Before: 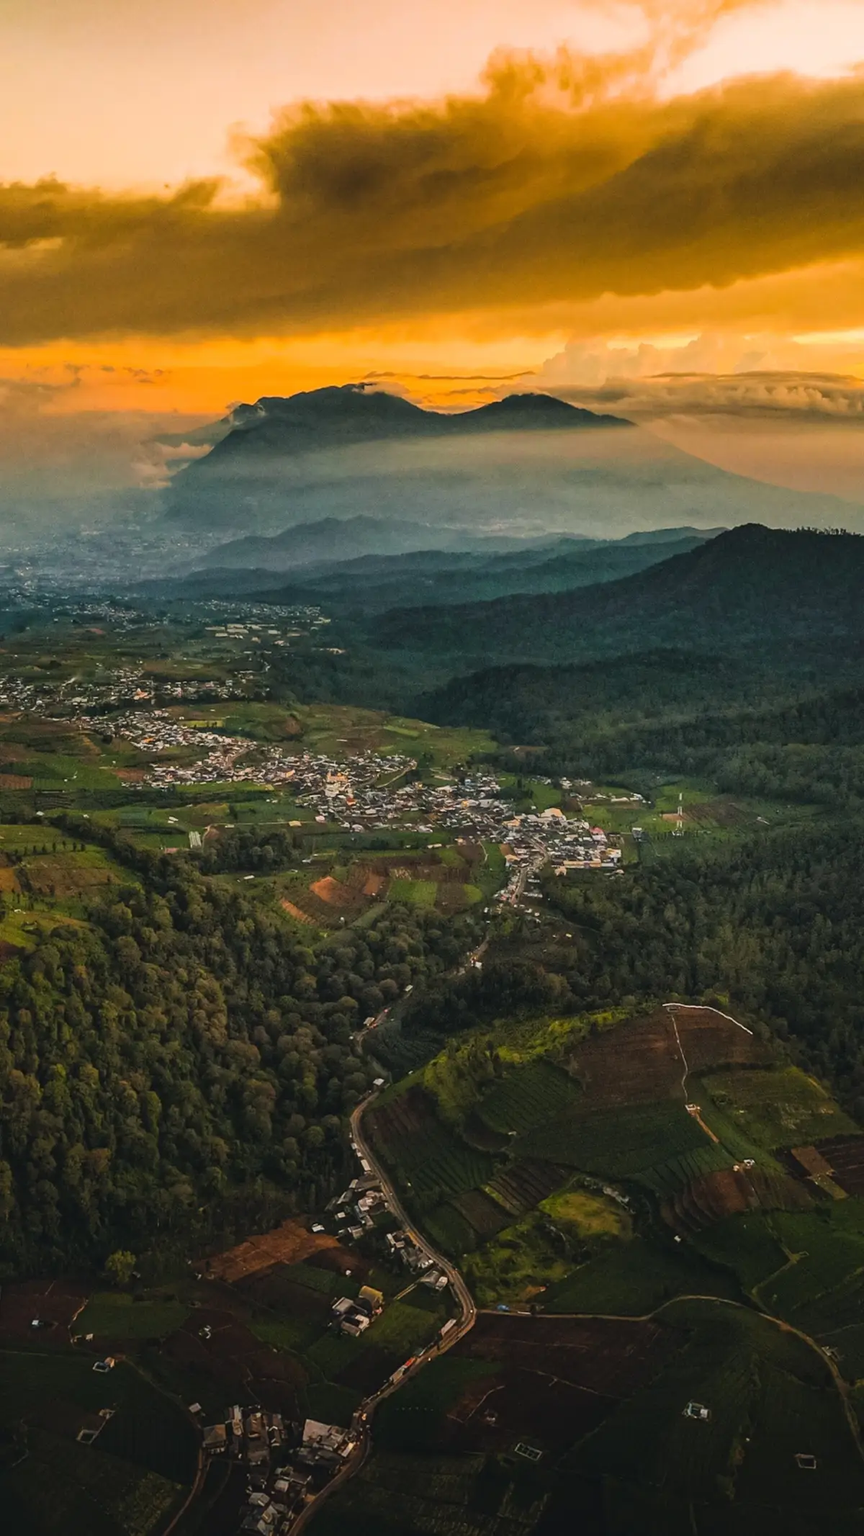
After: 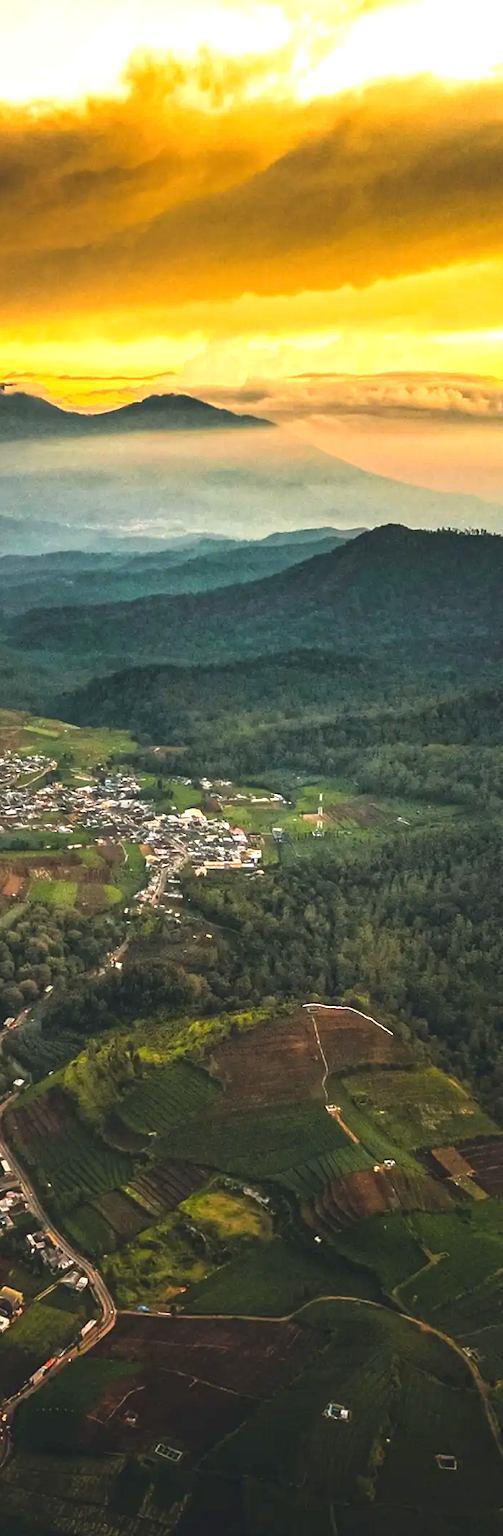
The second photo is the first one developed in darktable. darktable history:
exposure: black level correction 0, exposure 1.2 EV, compensate highlight preservation false
crop: left 41.74%
